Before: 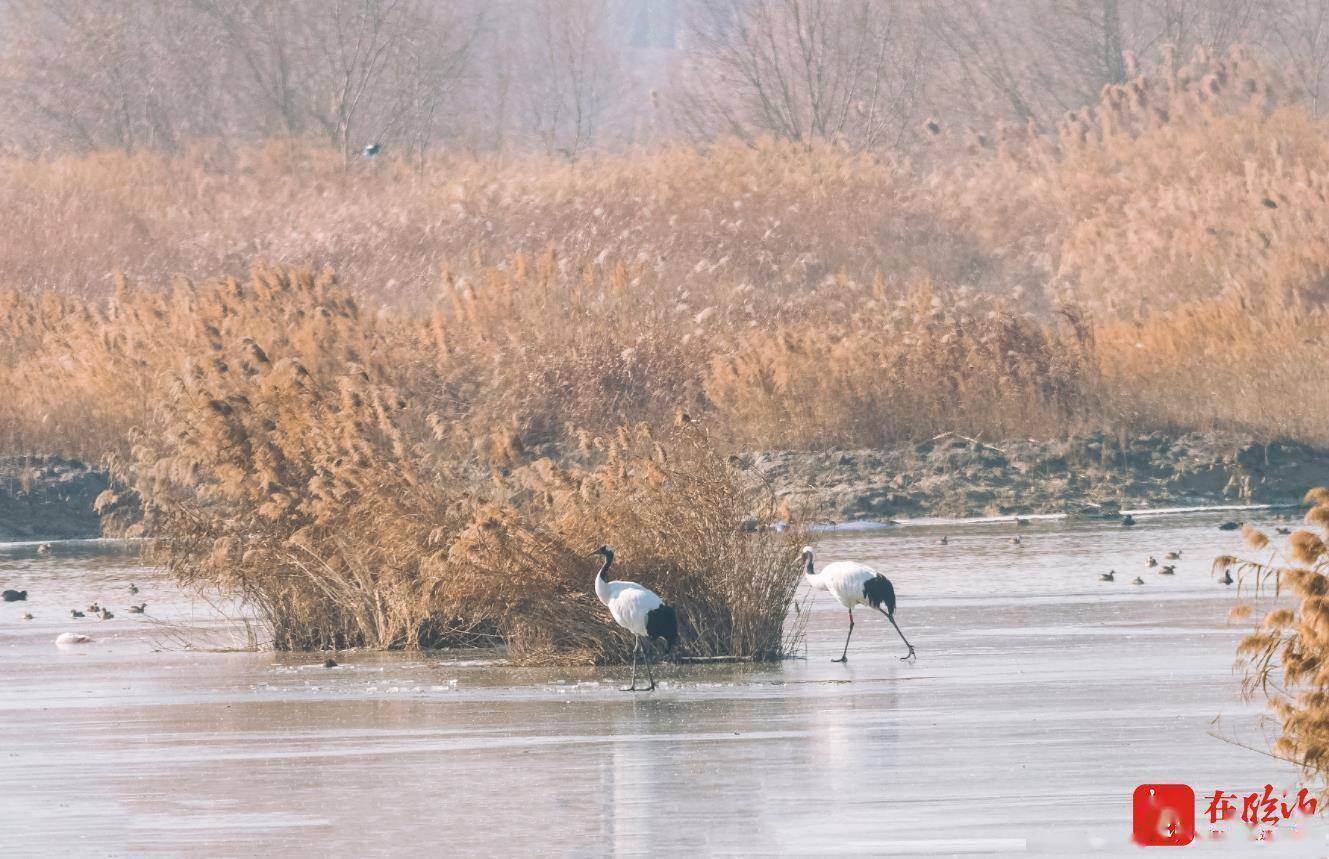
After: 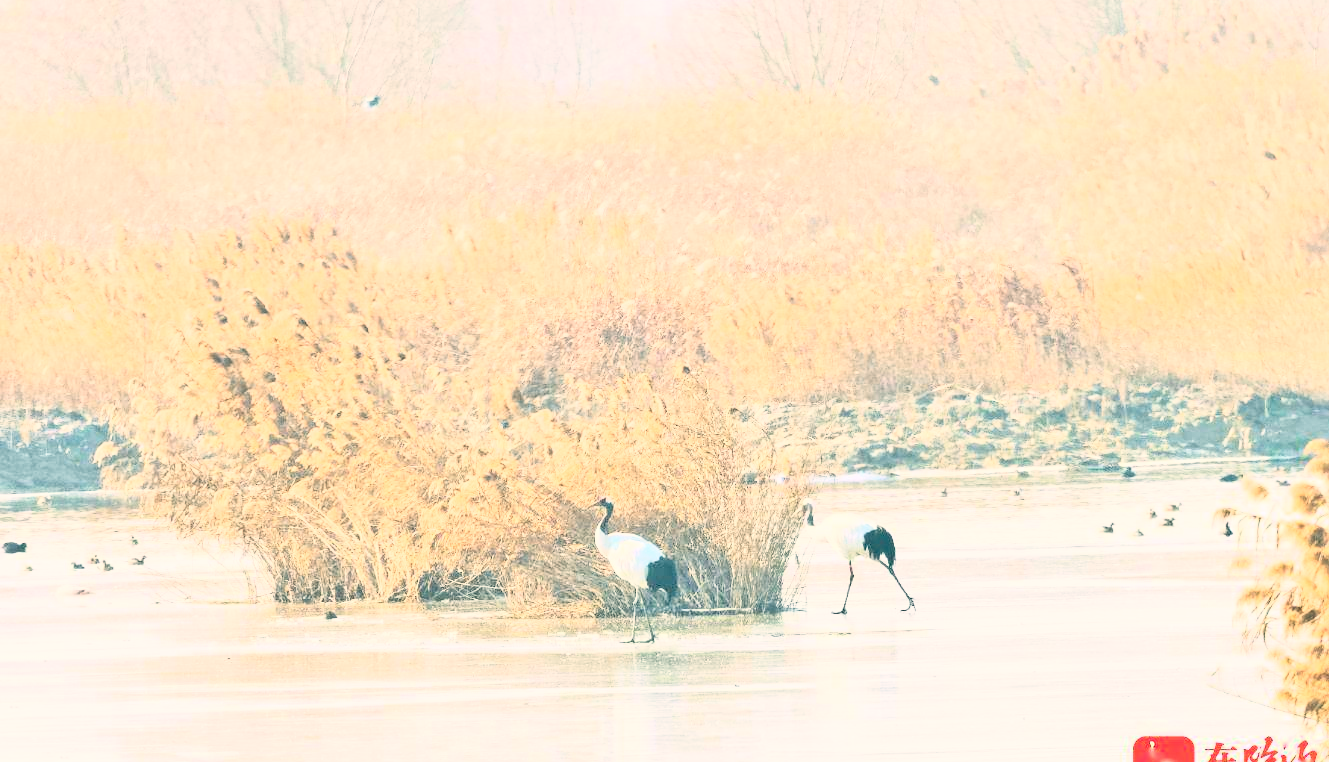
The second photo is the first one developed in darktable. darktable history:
rgb curve: curves: ch0 [(0, 0) (0.21, 0.15) (0.24, 0.21) (0.5, 0.75) (0.75, 0.96) (0.89, 0.99) (1, 1)]; ch1 [(0, 0.02) (0.21, 0.13) (0.25, 0.2) (0.5, 0.67) (0.75, 0.9) (0.89, 0.97) (1, 1)]; ch2 [(0, 0.02) (0.21, 0.13) (0.25, 0.2) (0.5, 0.67) (0.75, 0.9) (0.89, 0.97) (1, 1)], compensate middle gray true
crop and rotate: top 5.609%, bottom 5.609%
tone equalizer: -7 EV 0.15 EV, -6 EV 0.6 EV, -5 EV 1.15 EV, -4 EV 1.33 EV, -3 EV 1.15 EV, -2 EV 0.6 EV, -1 EV 0.15 EV, mask exposure compensation -0.5 EV
color balance: lift [1.005, 0.99, 1.007, 1.01], gamma [1, 0.979, 1.011, 1.021], gain [0.923, 1.098, 1.025, 0.902], input saturation 90.45%, contrast 7.73%, output saturation 105.91%
